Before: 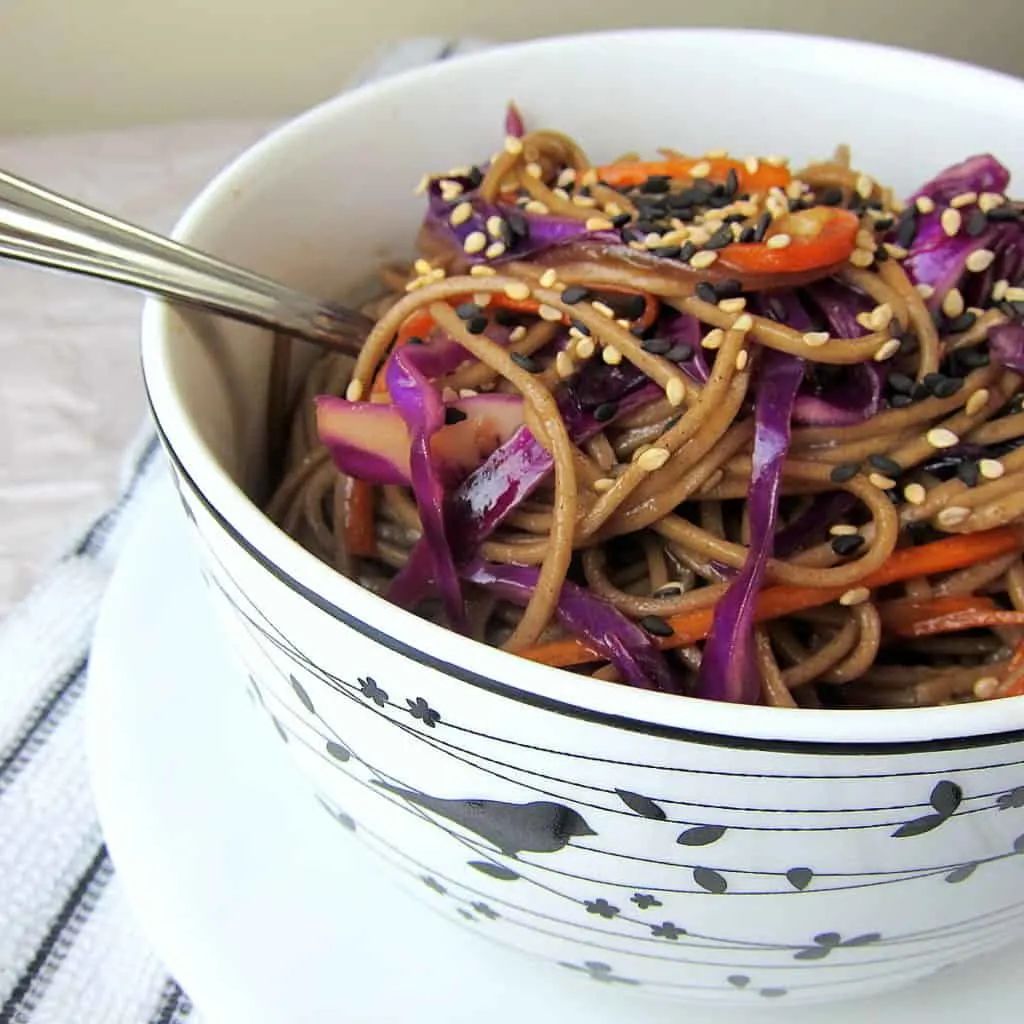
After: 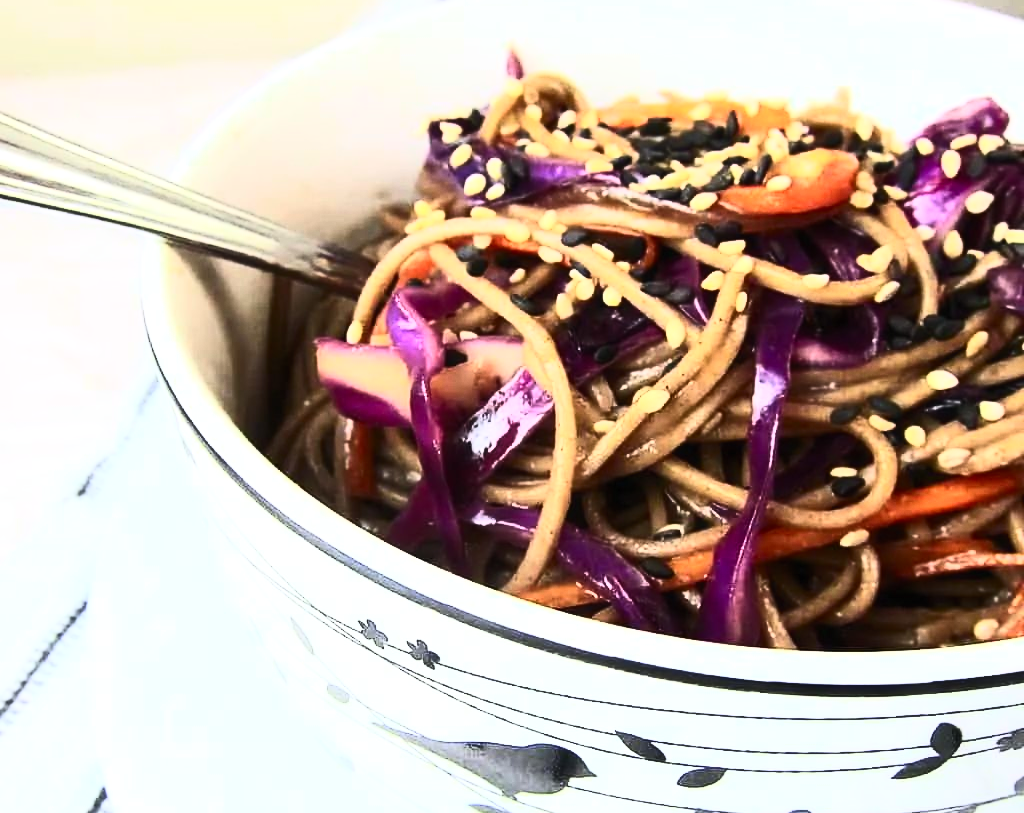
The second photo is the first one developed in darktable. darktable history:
crop and rotate: top 5.667%, bottom 14.937%
contrast brightness saturation: contrast 0.62, brightness 0.34, saturation 0.14
tone equalizer: -8 EV -0.417 EV, -7 EV -0.389 EV, -6 EV -0.333 EV, -5 EV -0.222 EV, -3 EV 0.222 EV, -2 EV 0.333 EV, -1 EV 0.389 EV, +0 EV 0.417 EV, edges refinement/feathering 500, mask exposure compensation -1.57 EV, preserve details no
haze removal: strength -0.05
